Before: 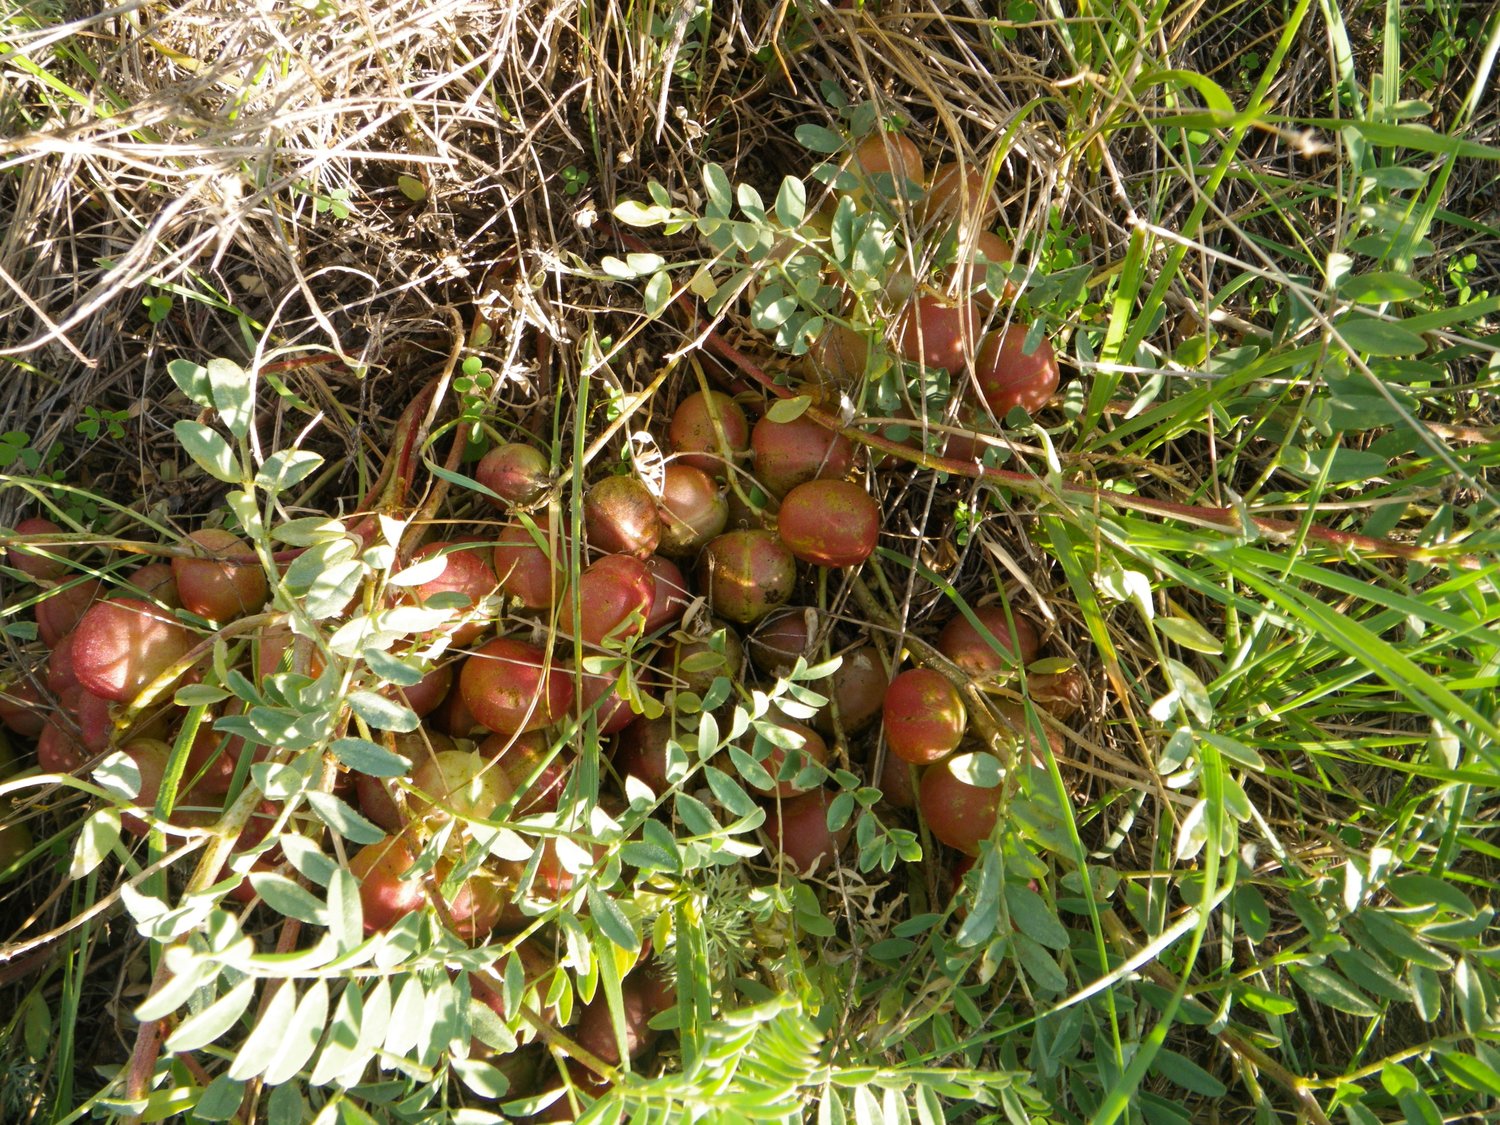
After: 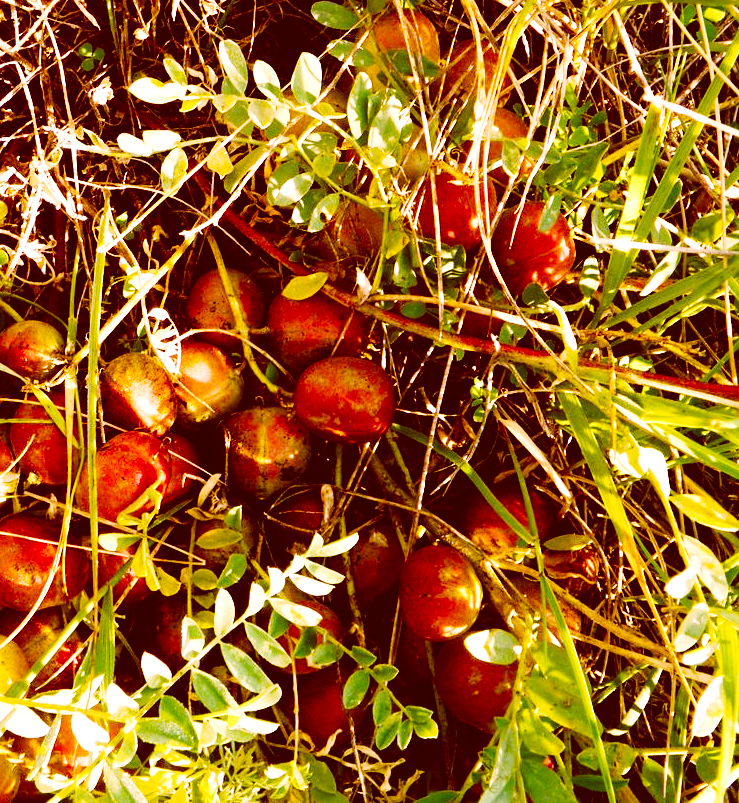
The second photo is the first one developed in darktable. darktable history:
tone curve: curves: ch0 [(0, 0) (0.003, 0.001) (0.011, 0.004) (0.025, 0.009) (0.044, 0.016) (0.069, 0.025) (0.1, 0.036) (0.136, 0.059) (0.177, 0.103) (0.224, 0.175) (0.277, 0.274) (0.335, 0.395) (0.399, 0.52) (0.468, 0.635) (0.543, 0.733) (0.623, 0.817) (0.709, 0.888) (0.801, 0.93) (0.898, 0.964) (1, 1)], preserve colors none
crop: left 32.281%, top 10.949%, right 18.433%, bottom 17.586%
sharpen: amount 0.217
color balance rgb: linear chroma grading › shadows 9.943%, linear chroma grading › highlights 9.928%, linear chroma grading › global chroma 14.691%, linear chroma grading › mid-tones 14.717%, perceptual saturation grading › global saturation 20%, perceptual saturation grading › highlights -25.818%, perceptual saturation grading › shadows 49.599%, perceptual brilliance grading › highlights 13.897%, perceptual brilliance grading › shadows -18.316%, global vibrance 15.483%
color correction: highlights a* 9.27, highlights b* 8.91, shadows a* 39.93, shadows b* 39.58, saturation 0.785
